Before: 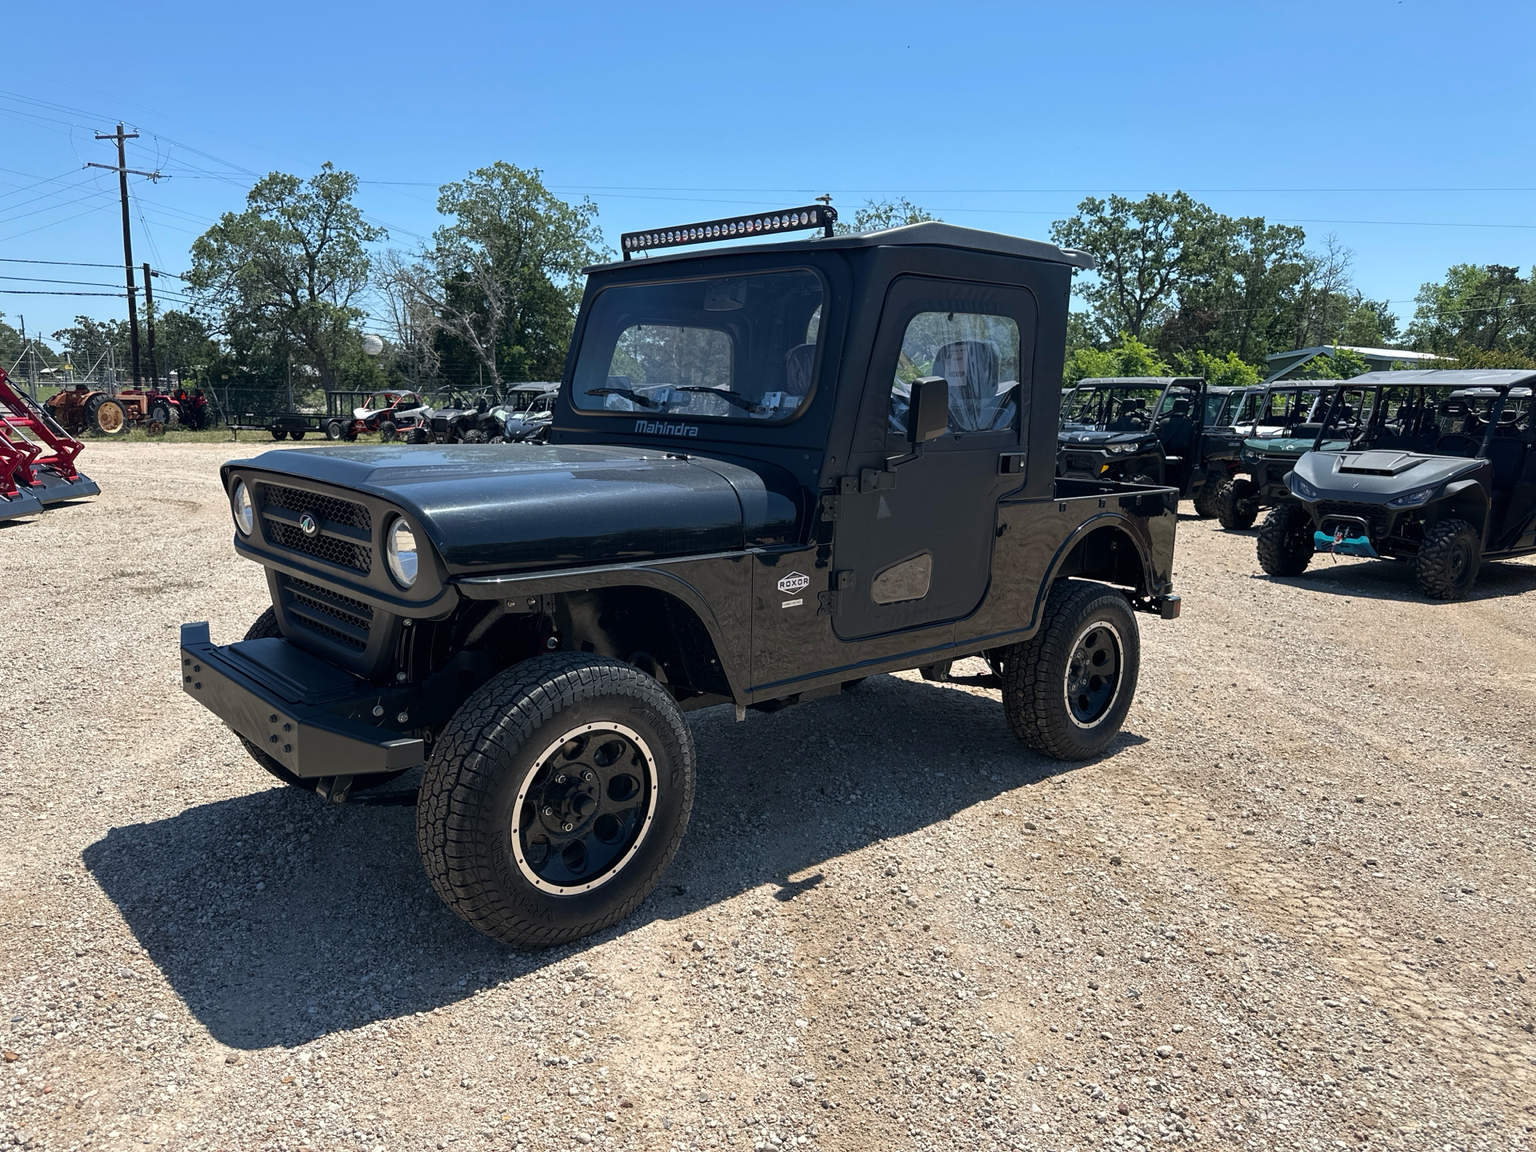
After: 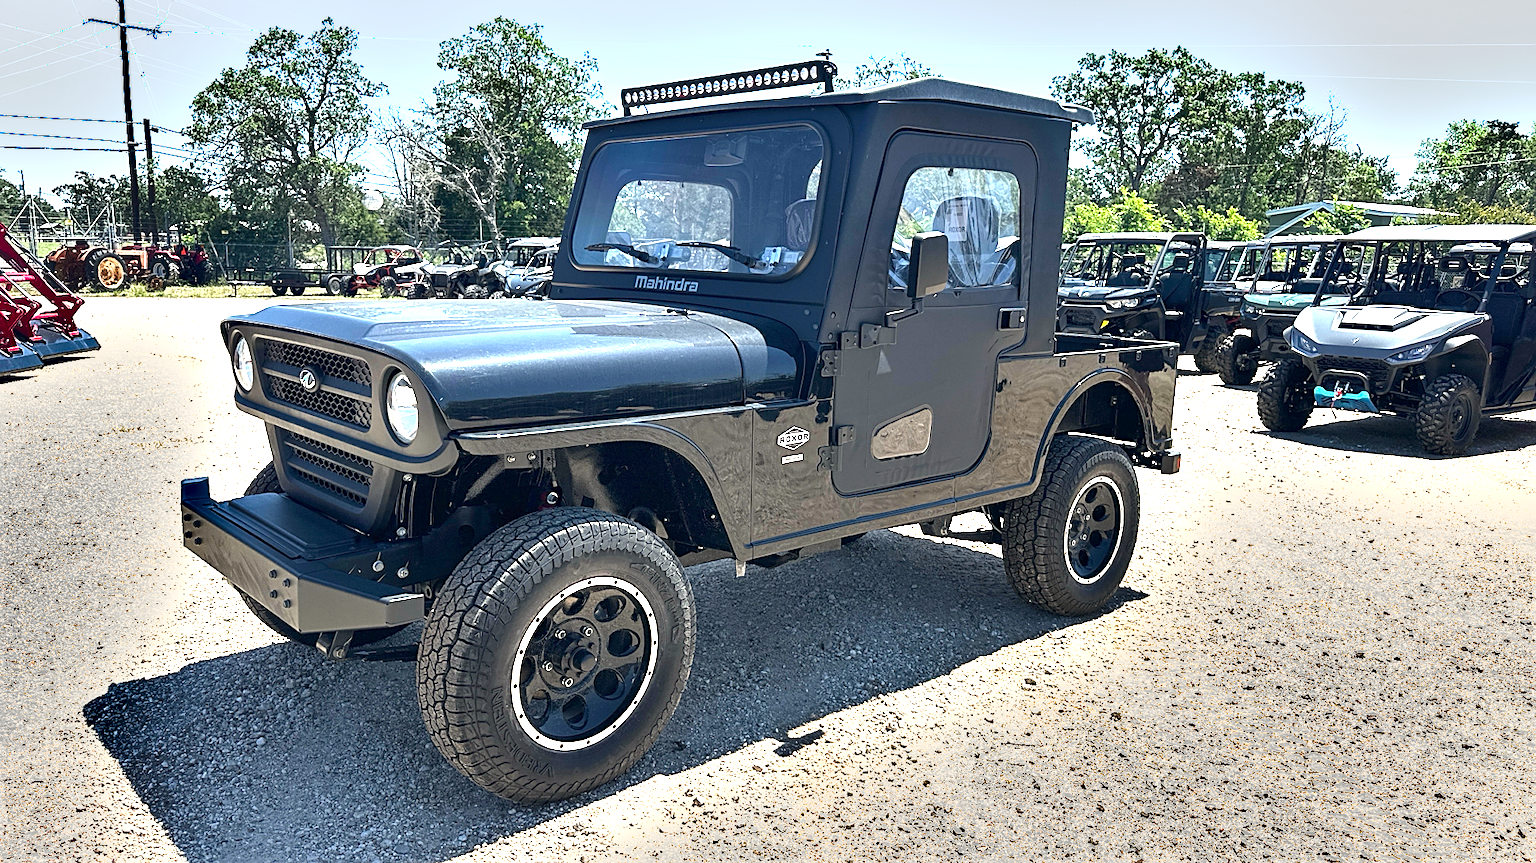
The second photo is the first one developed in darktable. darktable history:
crop and rotate: top 12.631%, bottom 12.405%
exposure: exposure 1.989 EV, compensate highlight preservation false
shadows and highlights: soften with gaussian
sharpen: on, module defaults
color correction: highlights b* 3
